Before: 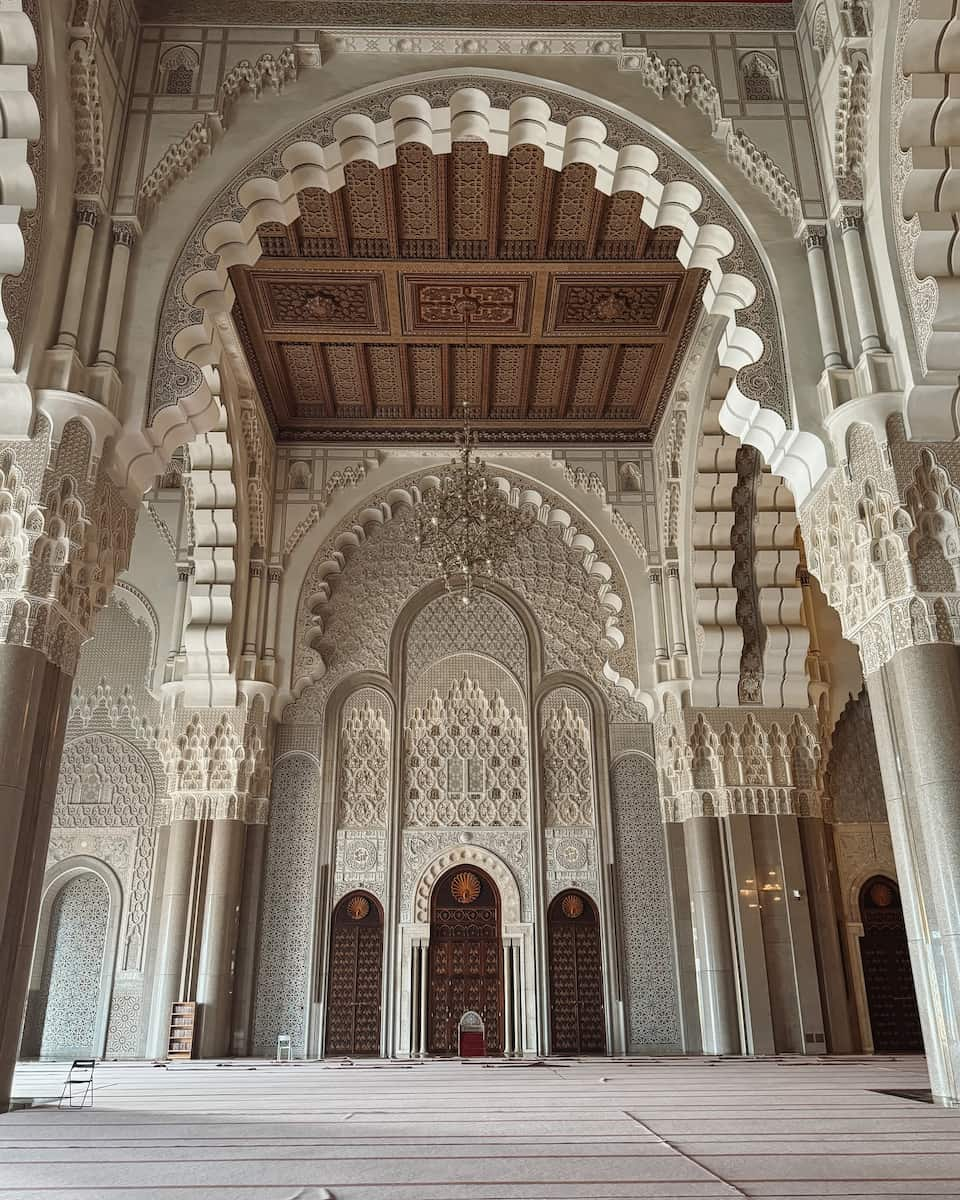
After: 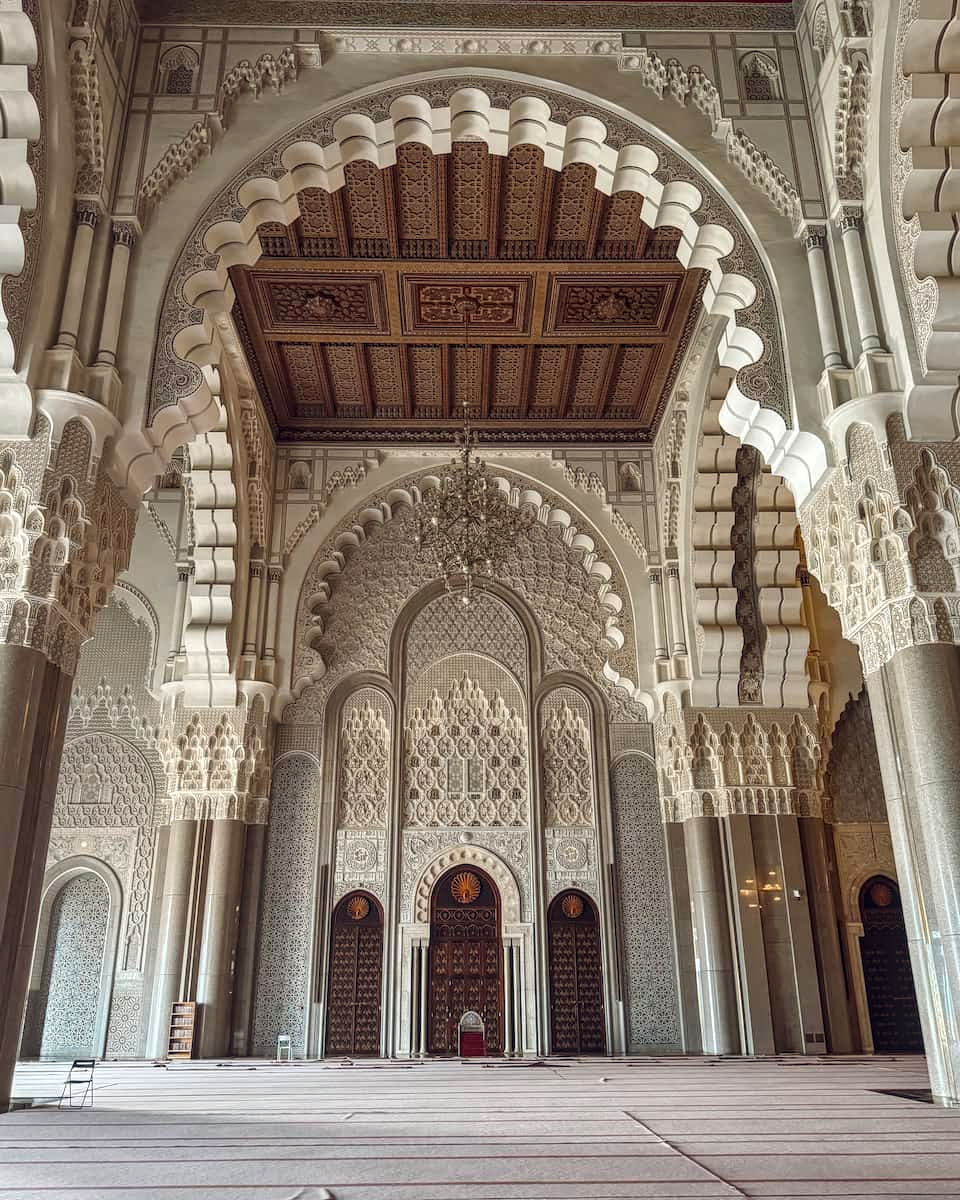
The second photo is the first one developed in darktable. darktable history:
color balance rgb: global offset › chroma 0.059%, global offset › hue 254.33°, perceptual saturation grading › global saturation 25.683%, global vibrance 5.633%, contrast 3.56%
local contrast: on, module defaults
